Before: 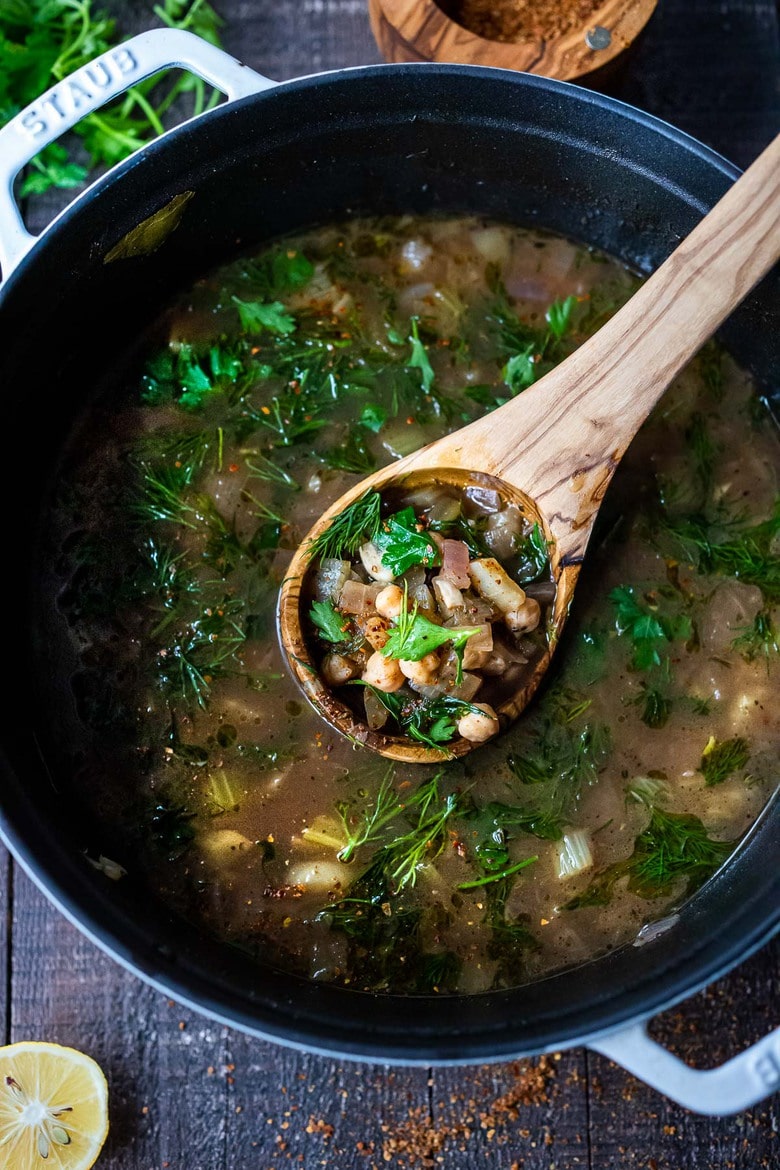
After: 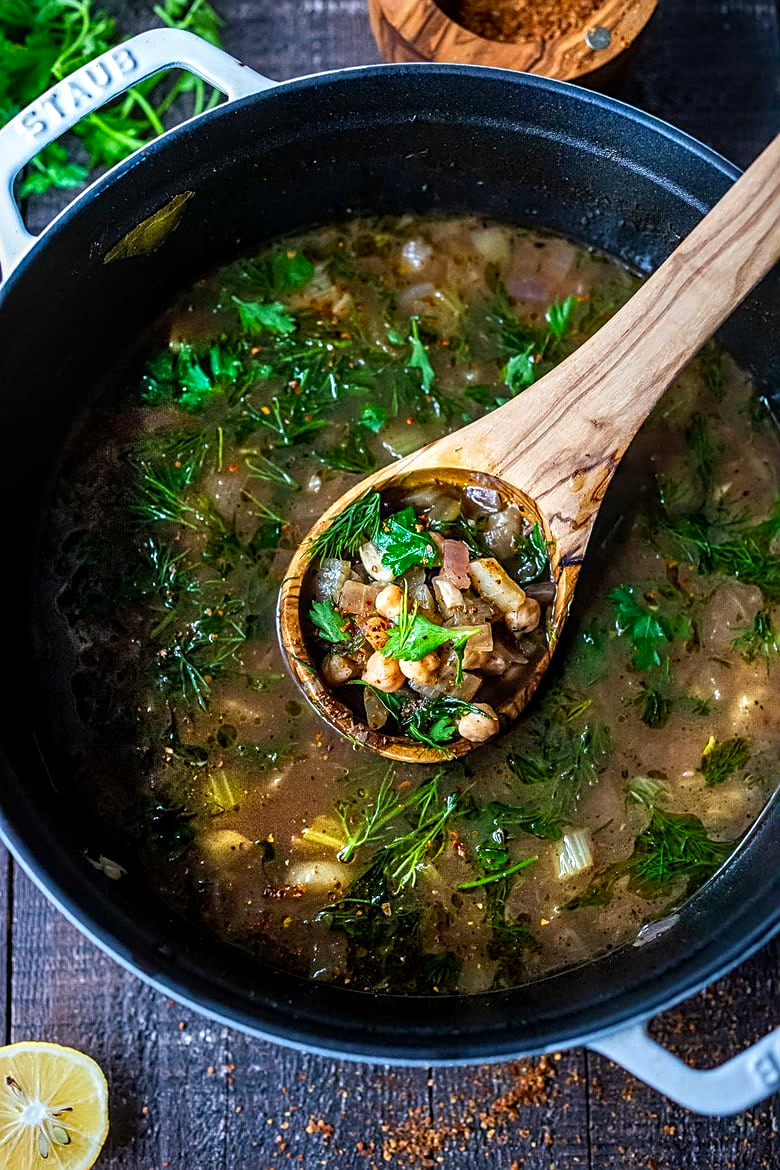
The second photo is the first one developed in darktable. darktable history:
local contrast: on, module defaults
sharpen: on, module defaults
levels: gray 50.76%, levels [0, 0.48, 0.961]
contrast brightness saturation: saturation 0.184
